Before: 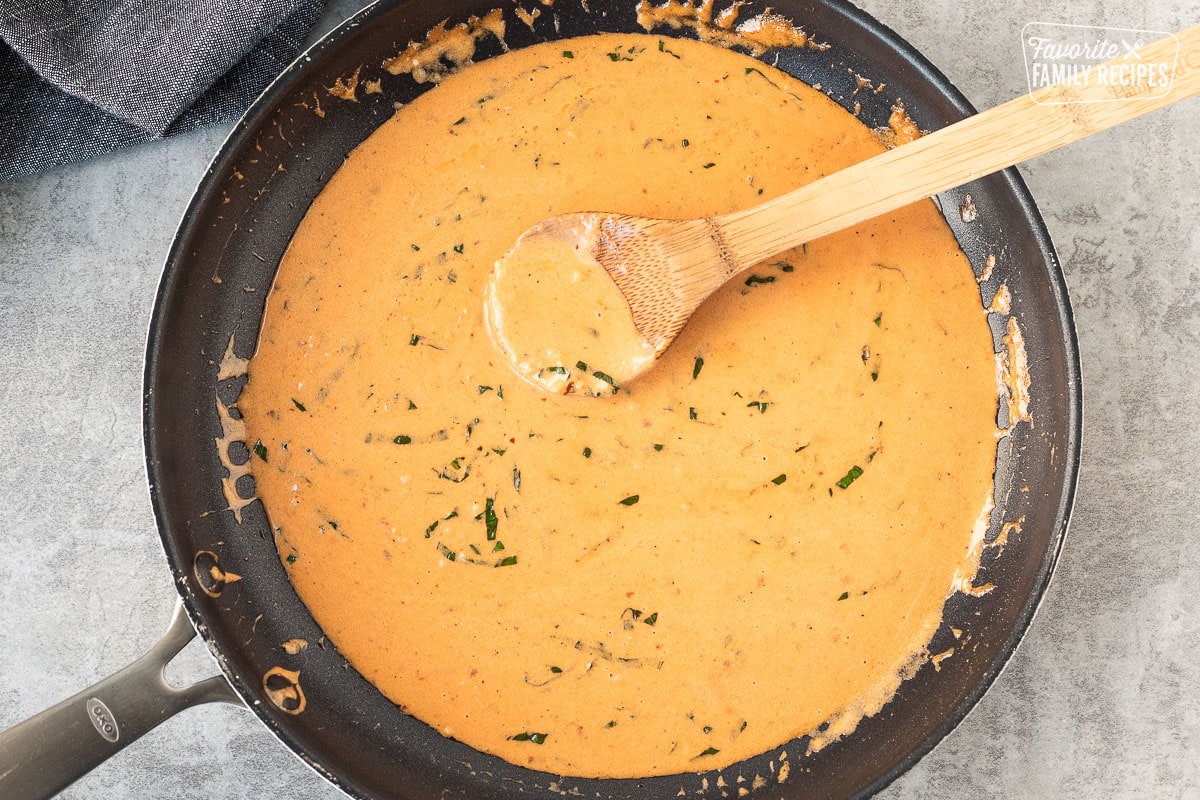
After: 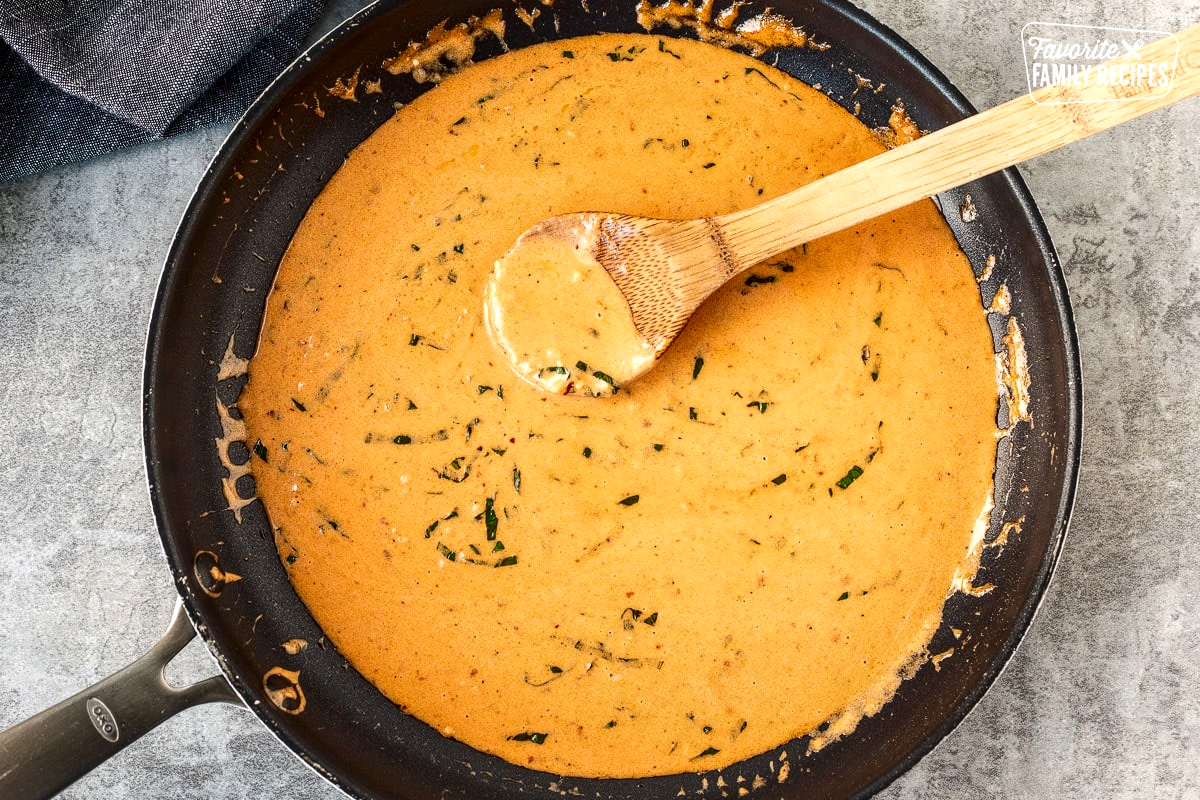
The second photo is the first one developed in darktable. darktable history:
local contrast: on, module defaults
color calibration: illuminant same as pipeline (D50), adaptation none (bypass), x 0.333, y 0.333, temperature 5017.48 K
contrast brightness saturation: contrast 0.098, brightness -0.268, saturation 0.141
exposure: black level correction 0.001, exposure 0.191 EV, compensate exposure bias true, compensate highlight preservation false
